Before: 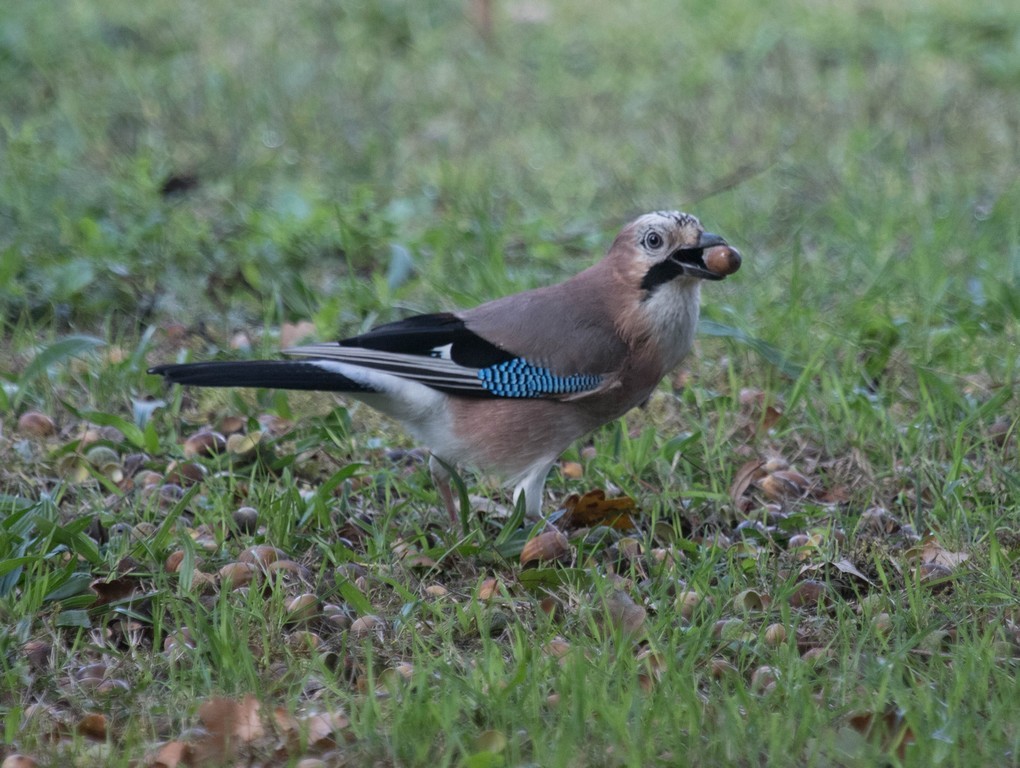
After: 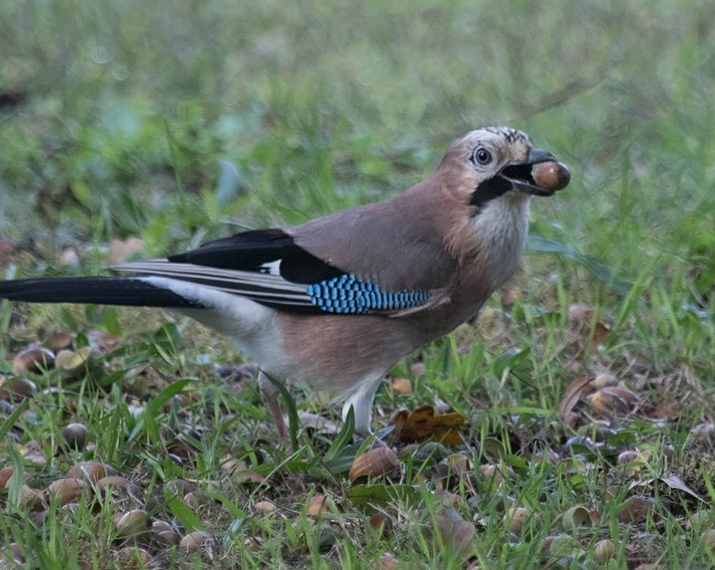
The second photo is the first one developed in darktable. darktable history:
sharpen: amount 0.209
crop and rotate: left 16.85%, top 10.962%, right 13.032%, bottom 14.702%
